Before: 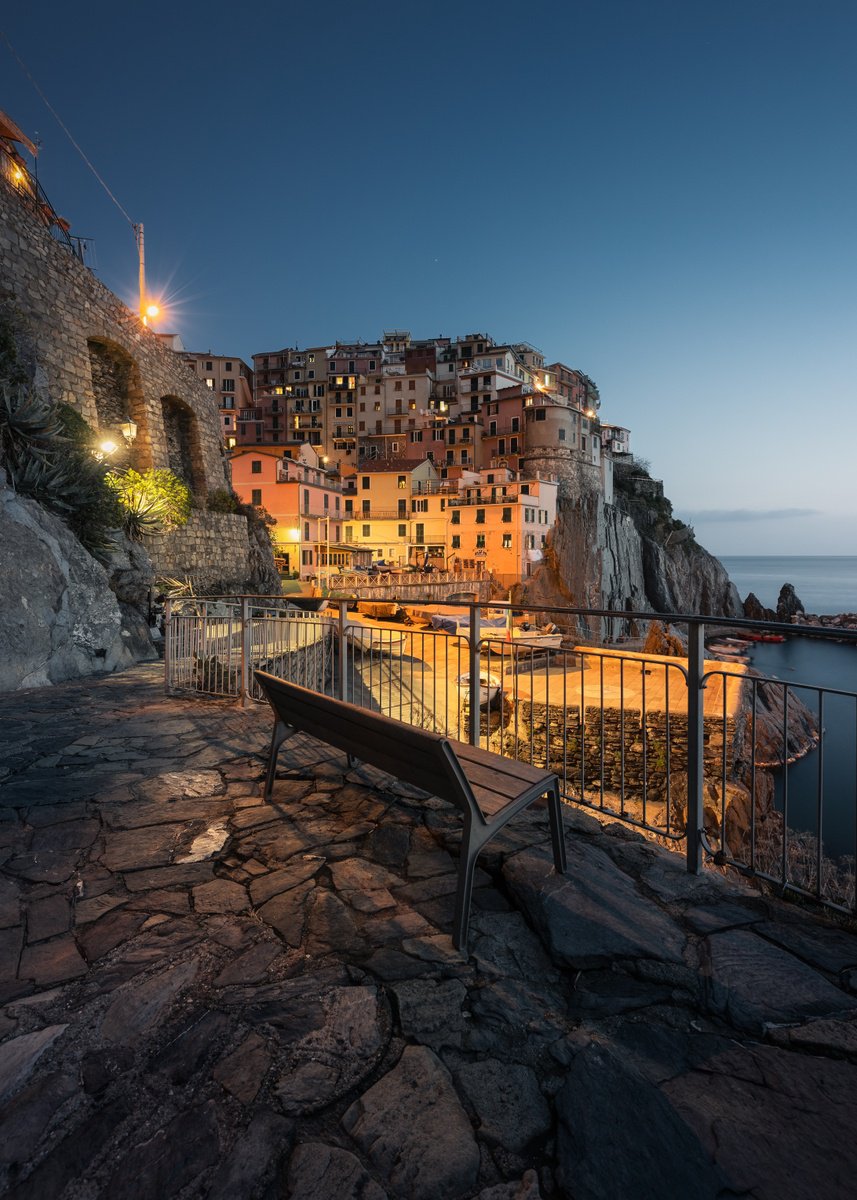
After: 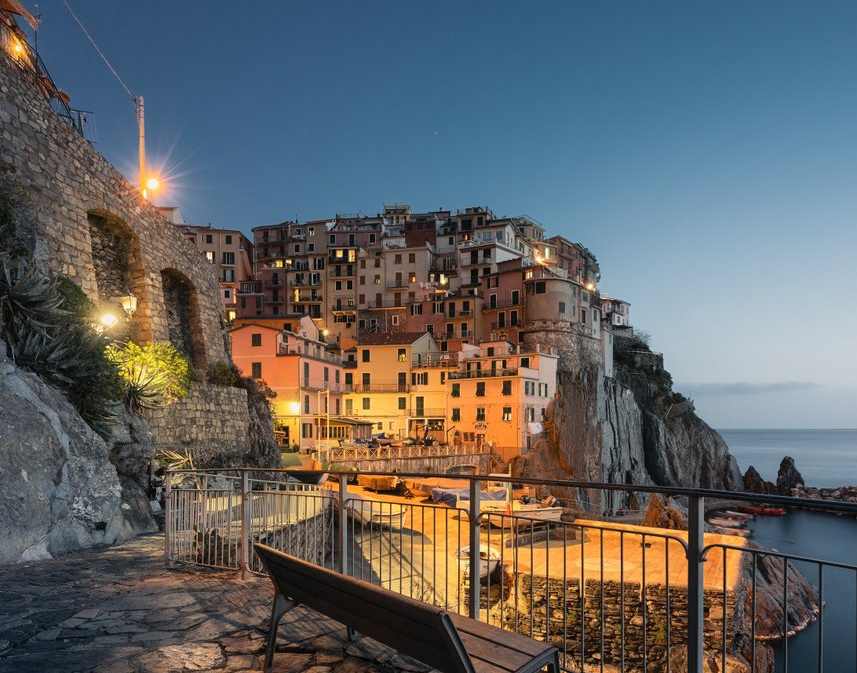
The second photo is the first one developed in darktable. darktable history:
crop and rotate: top 10.605%, bottom 33.274%
shadows and highlights: shadows 49, highlights -41, soften with gaussian
